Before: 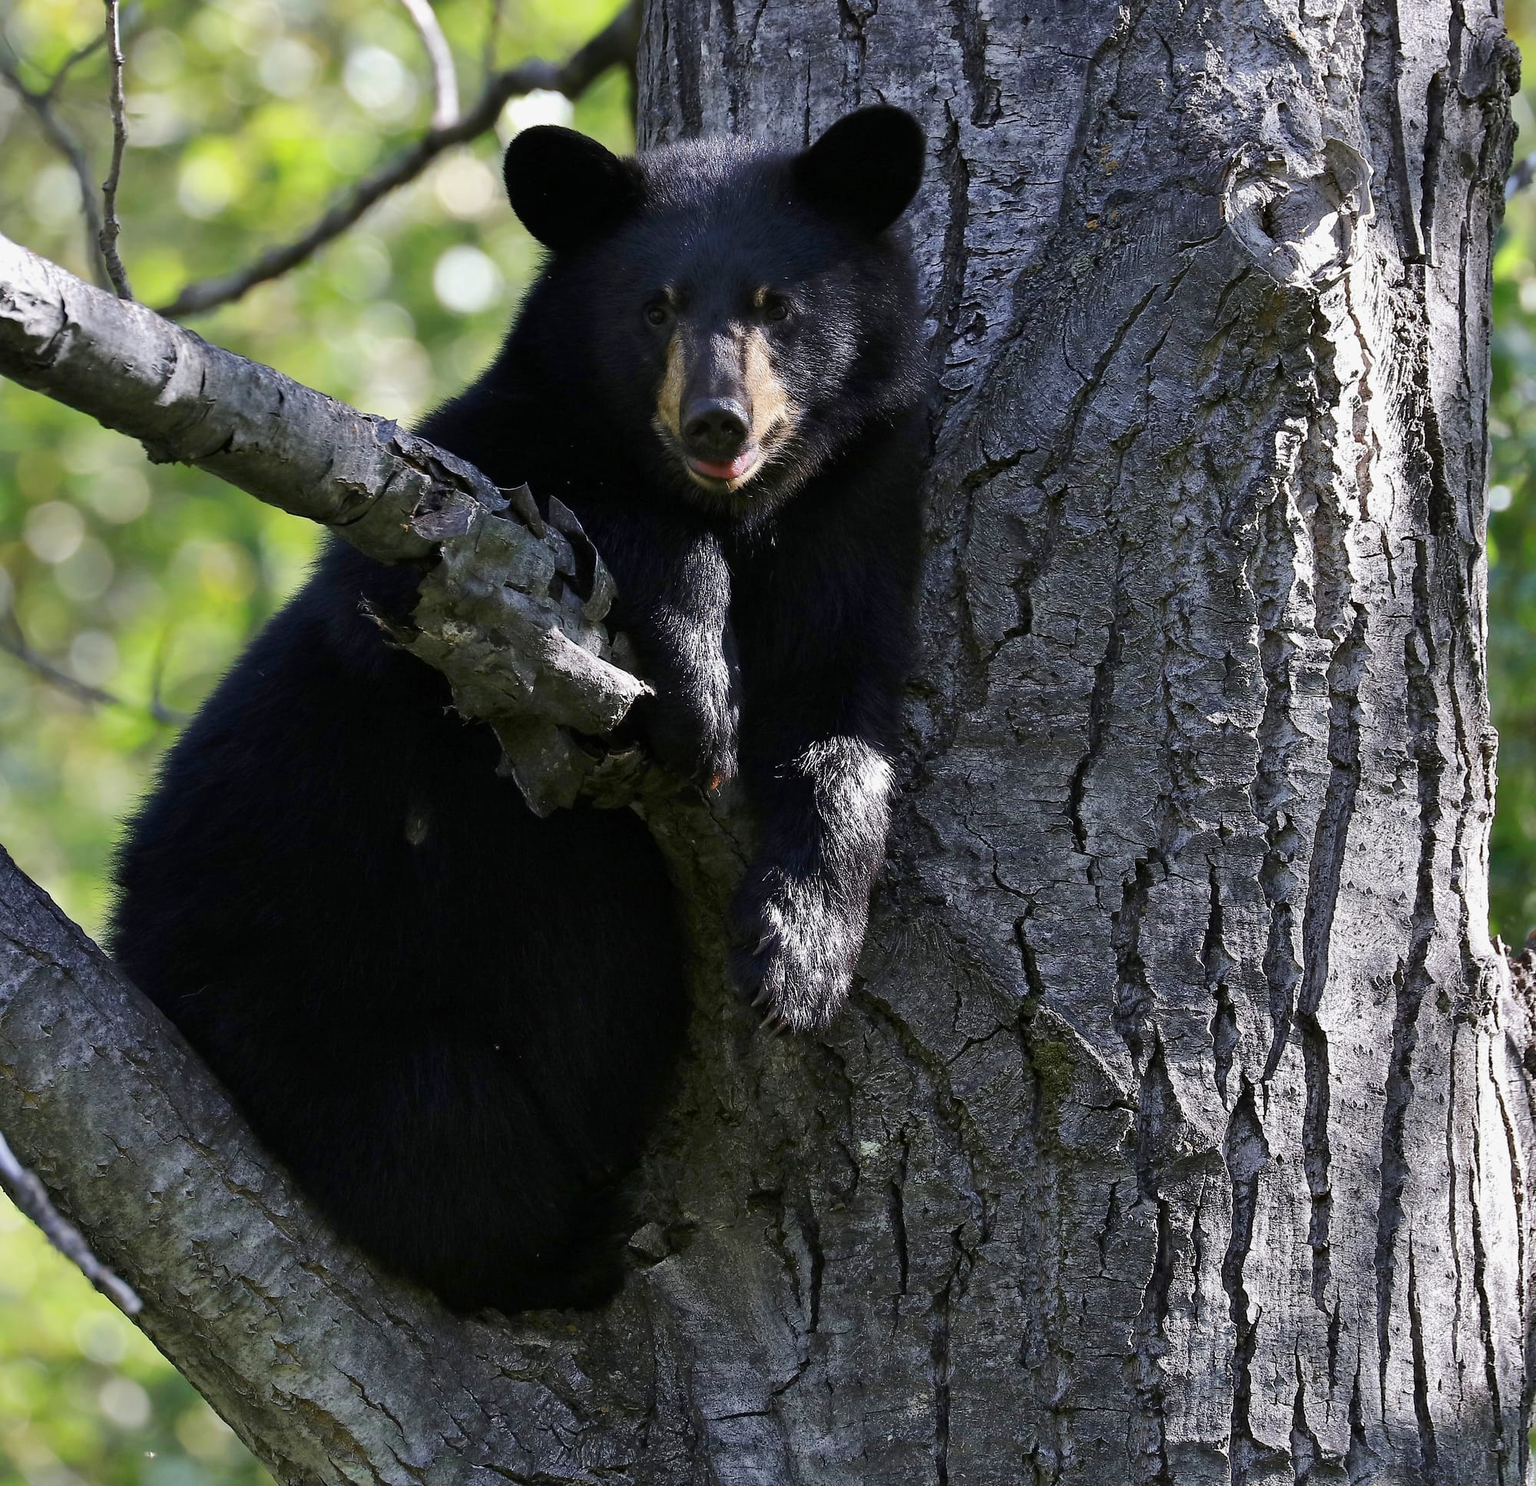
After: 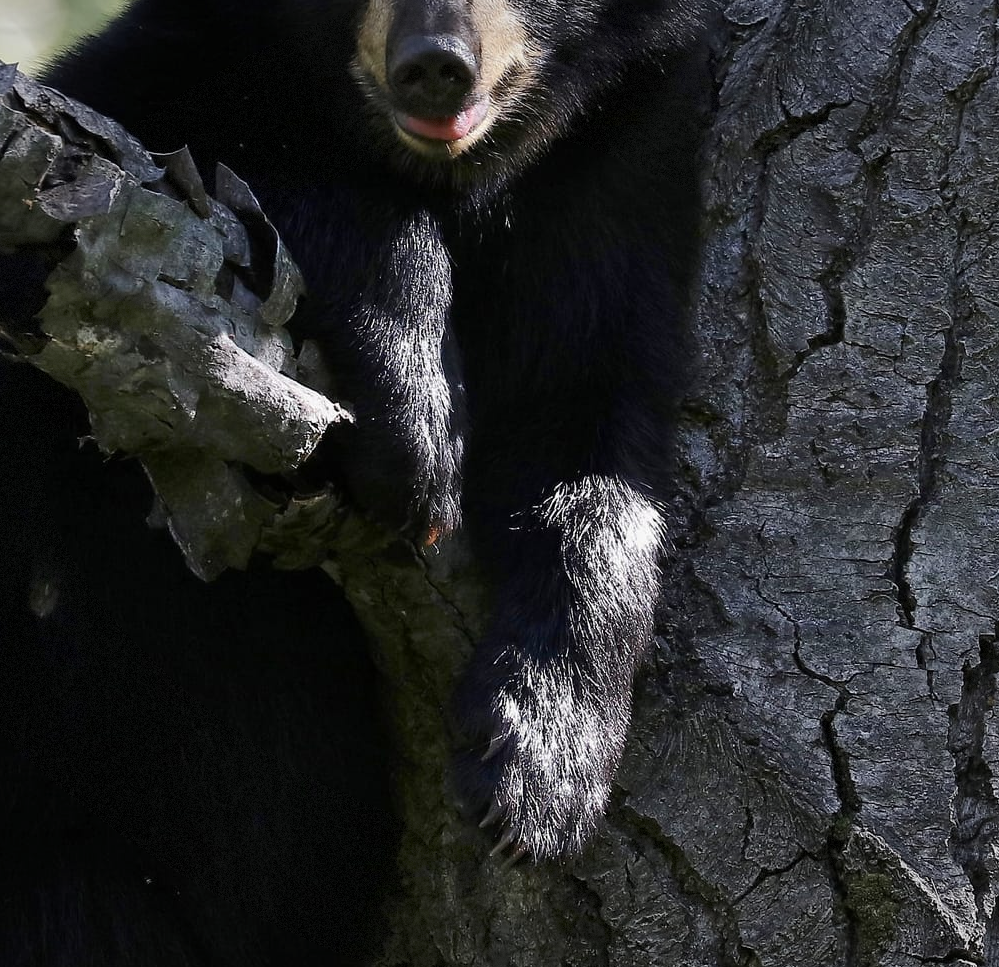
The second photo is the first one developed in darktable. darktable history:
crop: left 25%, top 25%, right 25%, bottom 25%
vignetting: fall-off start 91%, fall-off radius 39.39%, brightness -0.182, saturation -0.3, width/height ratio 1.219, shape 1.3, dithering 8-bit output, unbound false
